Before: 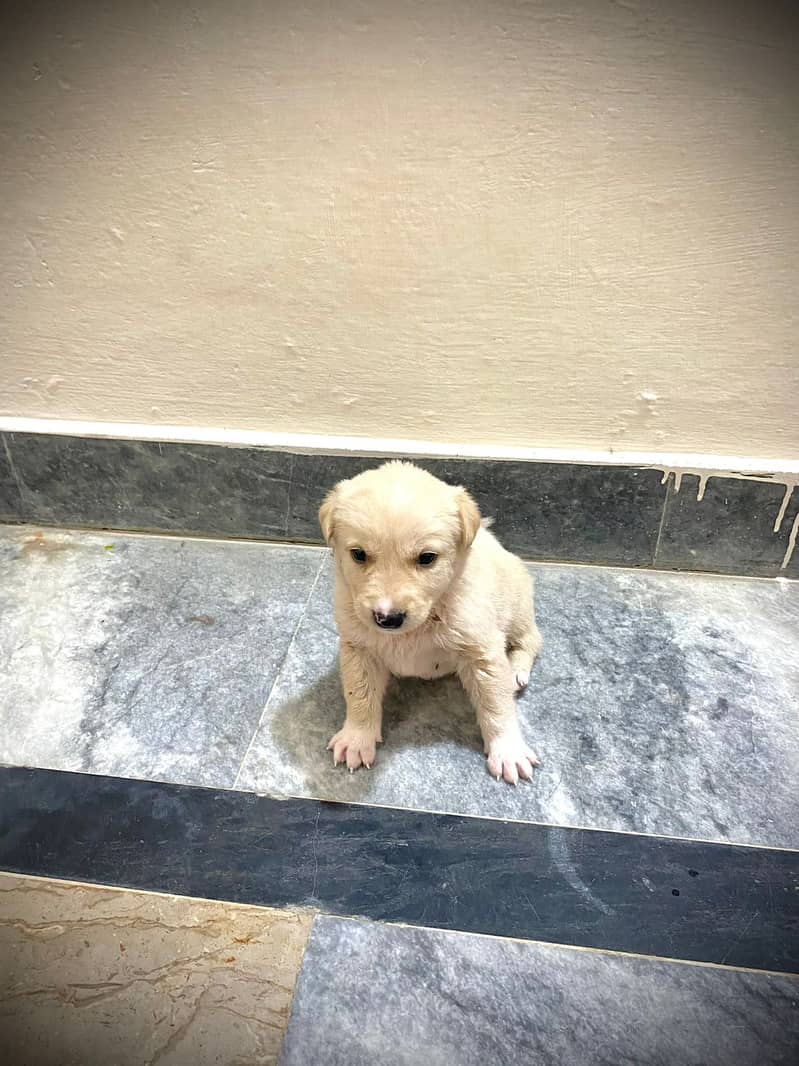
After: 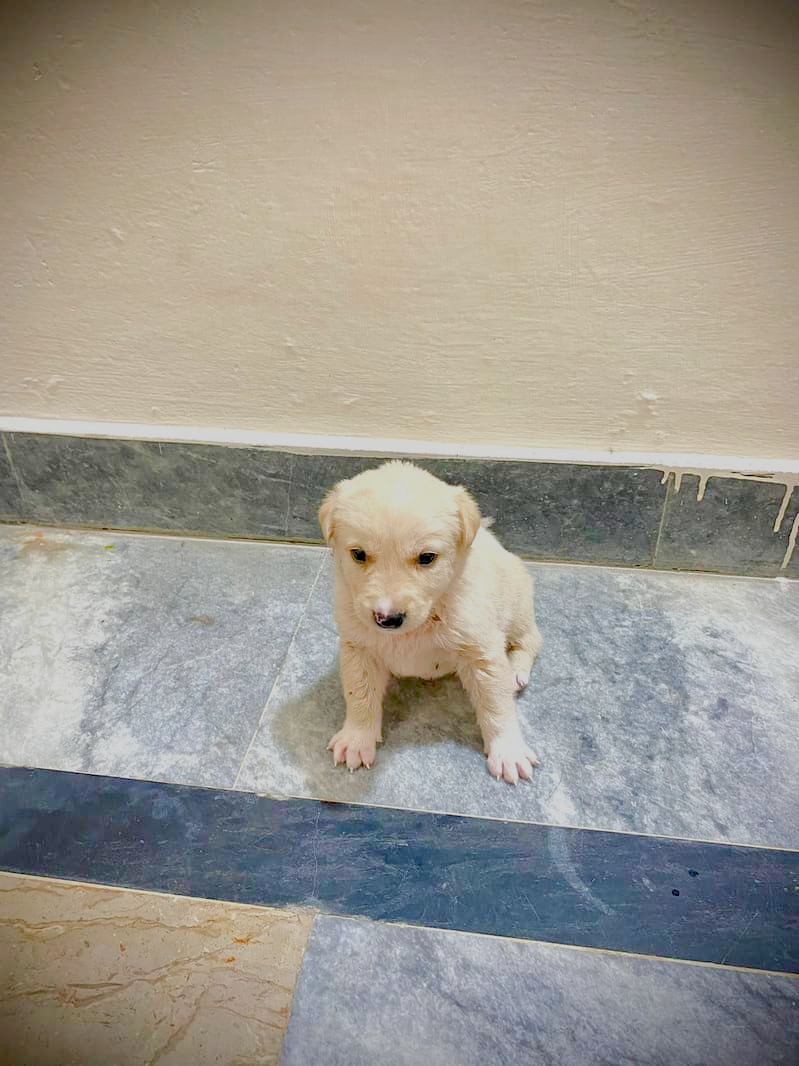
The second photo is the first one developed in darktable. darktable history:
color balance rgb: power › hue 310.92°, global offset › luminance -0.51%, perceptual saturation grading › global saturation 20%, perceptual saturation grading › highlights -49.31%, perceptual saturation grading › shadows 24.977%, perceptual brilliance grading › mid-tones 10.028%, perceptual brilliance grading › shadows 14.301%, global vibrance 24.315%, contrast -24.621%
